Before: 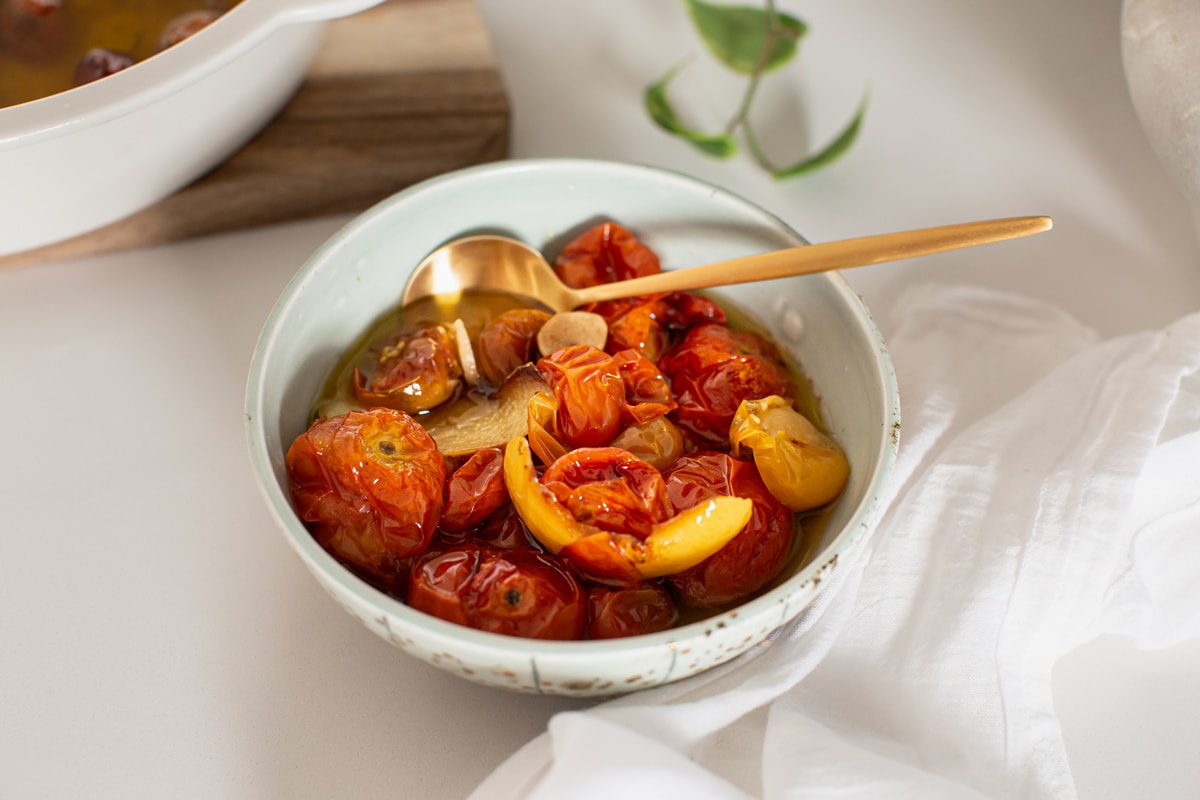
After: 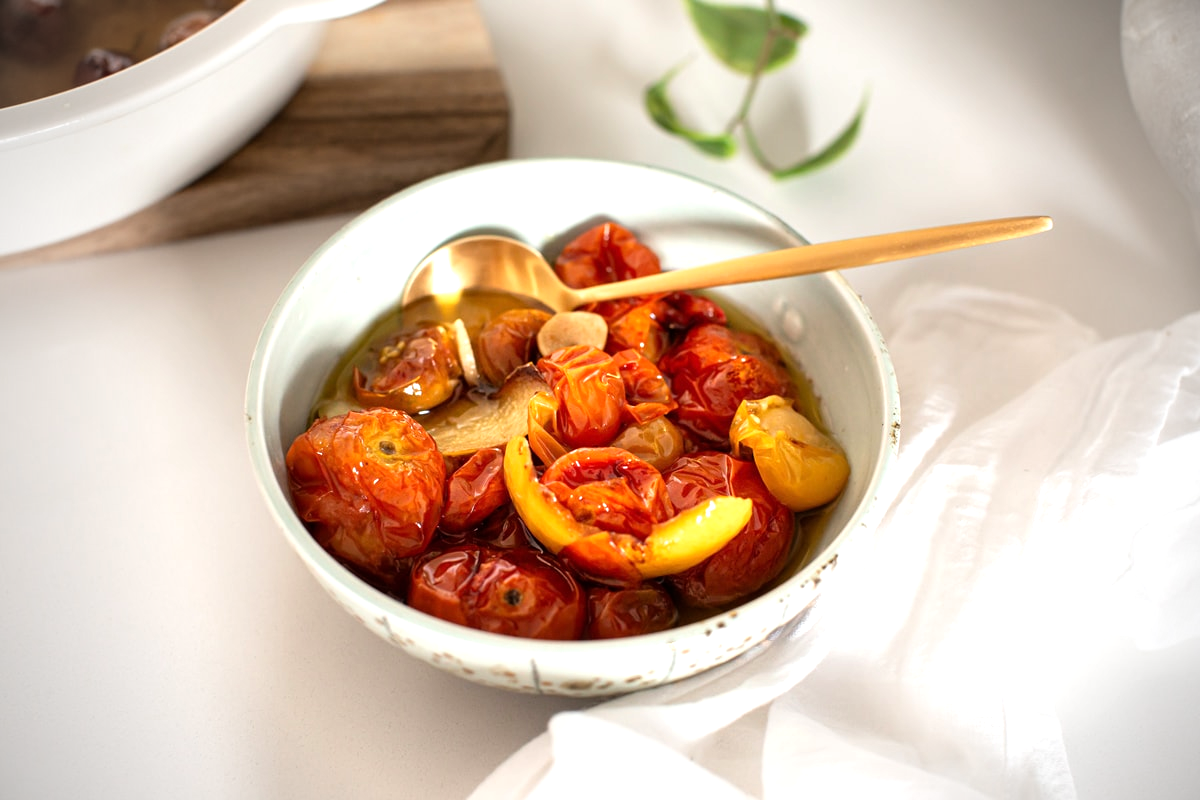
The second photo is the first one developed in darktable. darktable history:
exposure: exposure -0.111 EV, compensate highlight preservation false
vignetting: fall-off start 73.88%, saturation -0.651
tone equalizer: -8 EV -0.722 EV, -7 EV -0.74 EV, -6 EV -0.564 EV, -5 EV -0.361 EV, -3 EV 0.379 EV, -2 EV 0.6 EV, -1 EV 0.676 EV, +0 EV 0.758 EV
